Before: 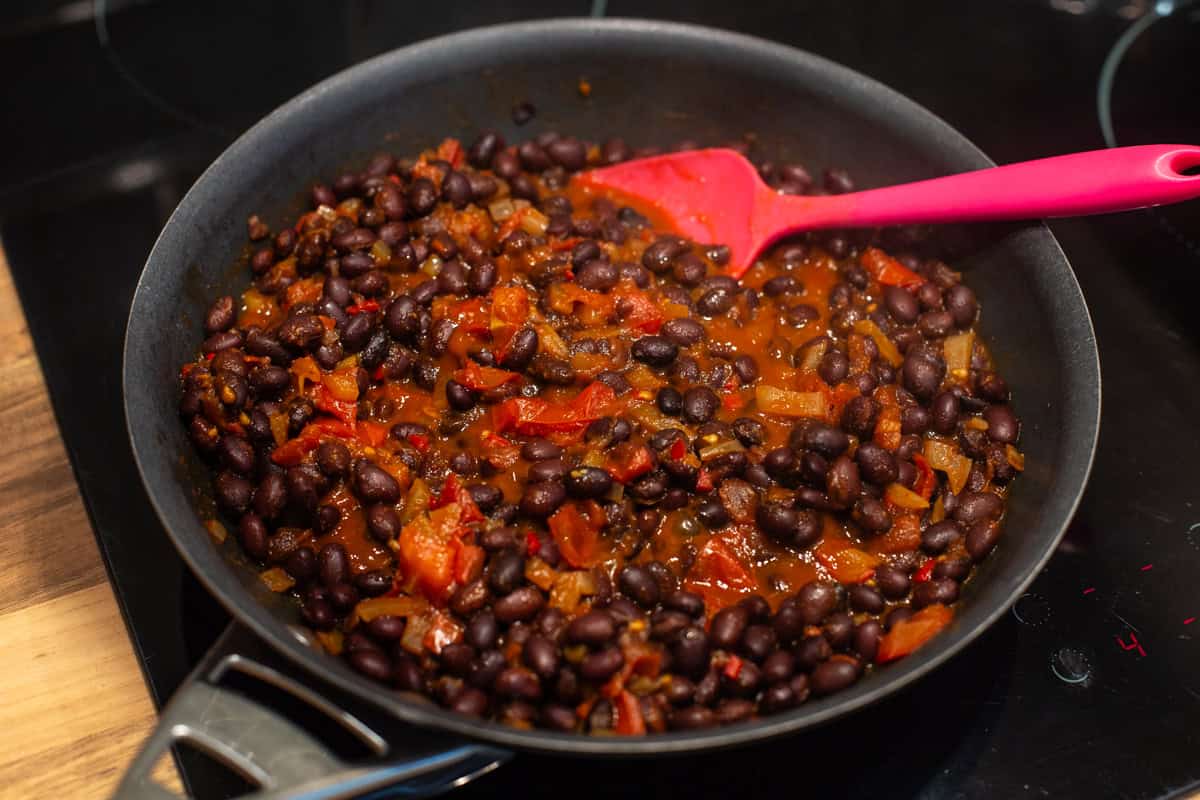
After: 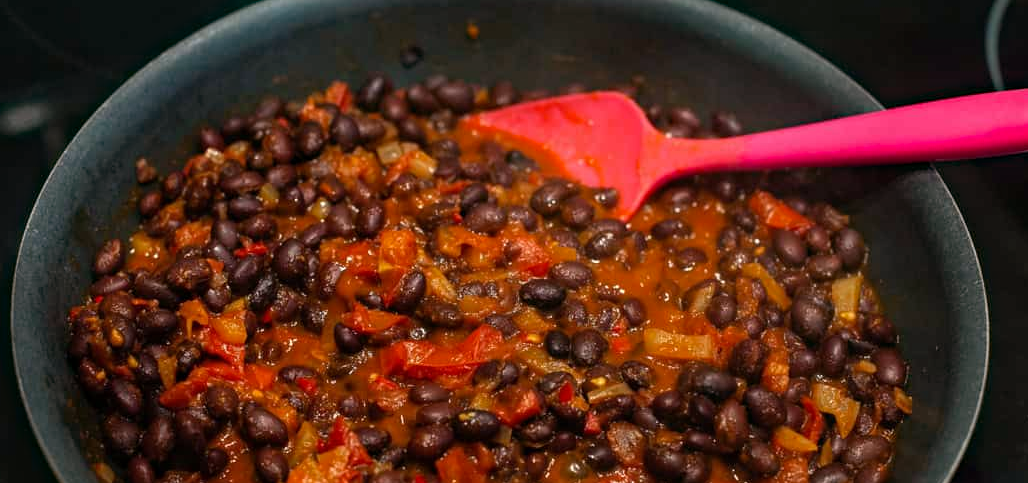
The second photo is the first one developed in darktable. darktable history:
haze removal: strength 0.29, distance 0.25, compatibility mode true, adaptive false
crop and rotate: left 9.345%, top 7.22%, right 4.982%, bottom 32.331%
